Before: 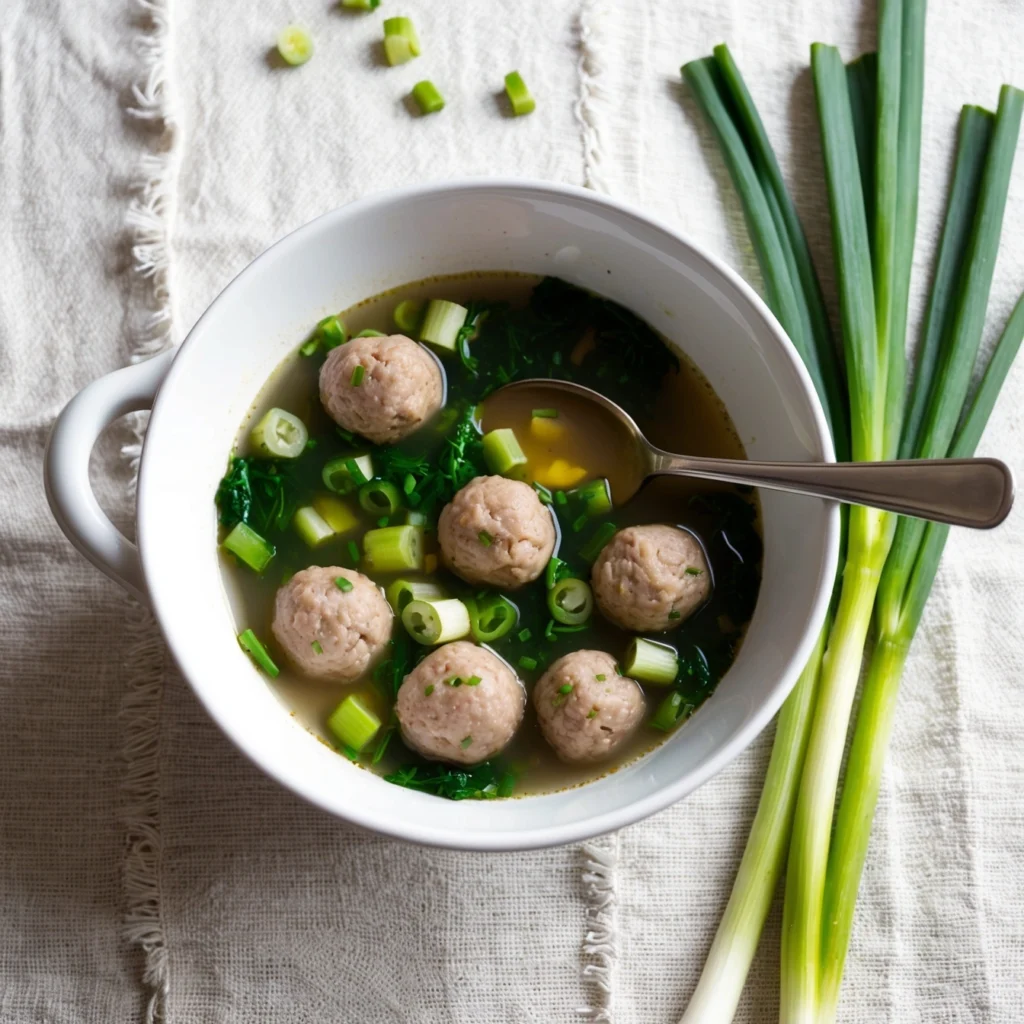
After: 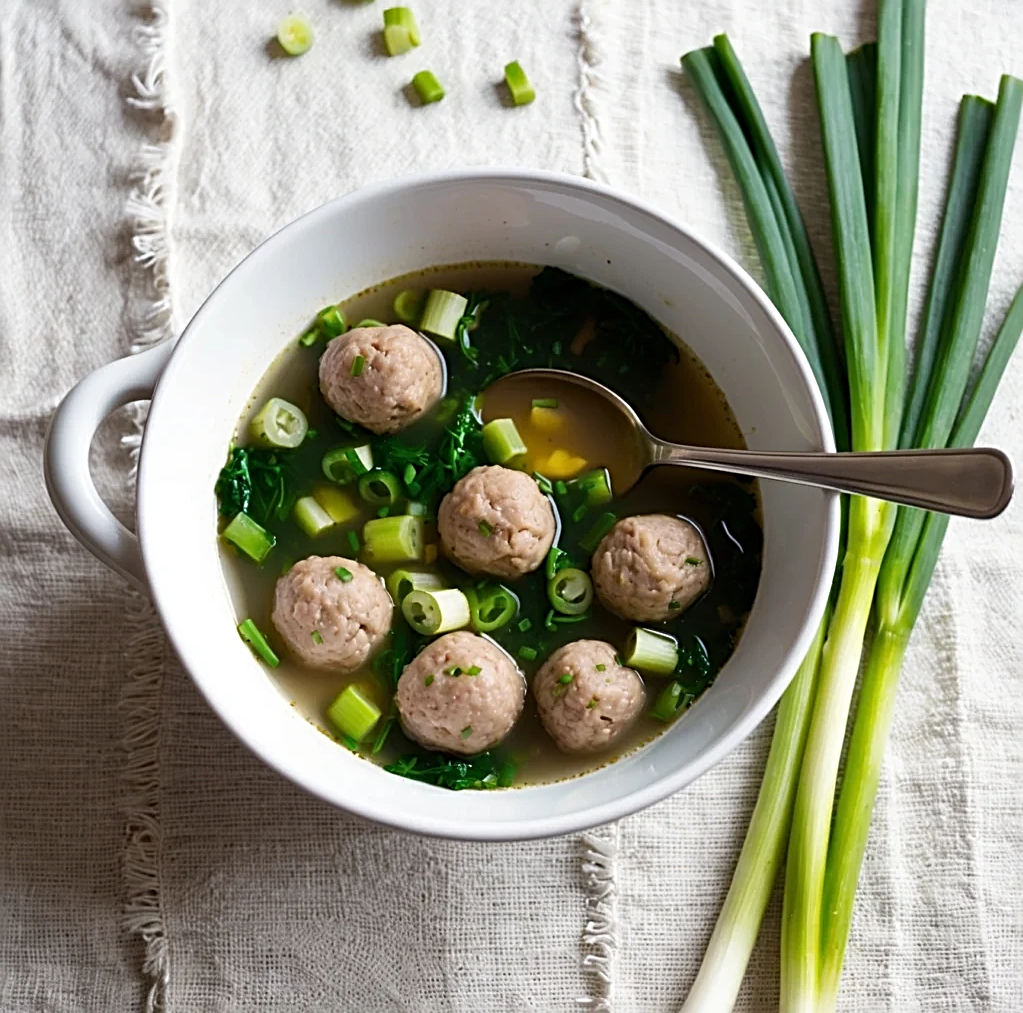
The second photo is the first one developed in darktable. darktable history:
sharpen: radius 2.817, amount 0.715
crop: top 1.049%, right 0.001%
